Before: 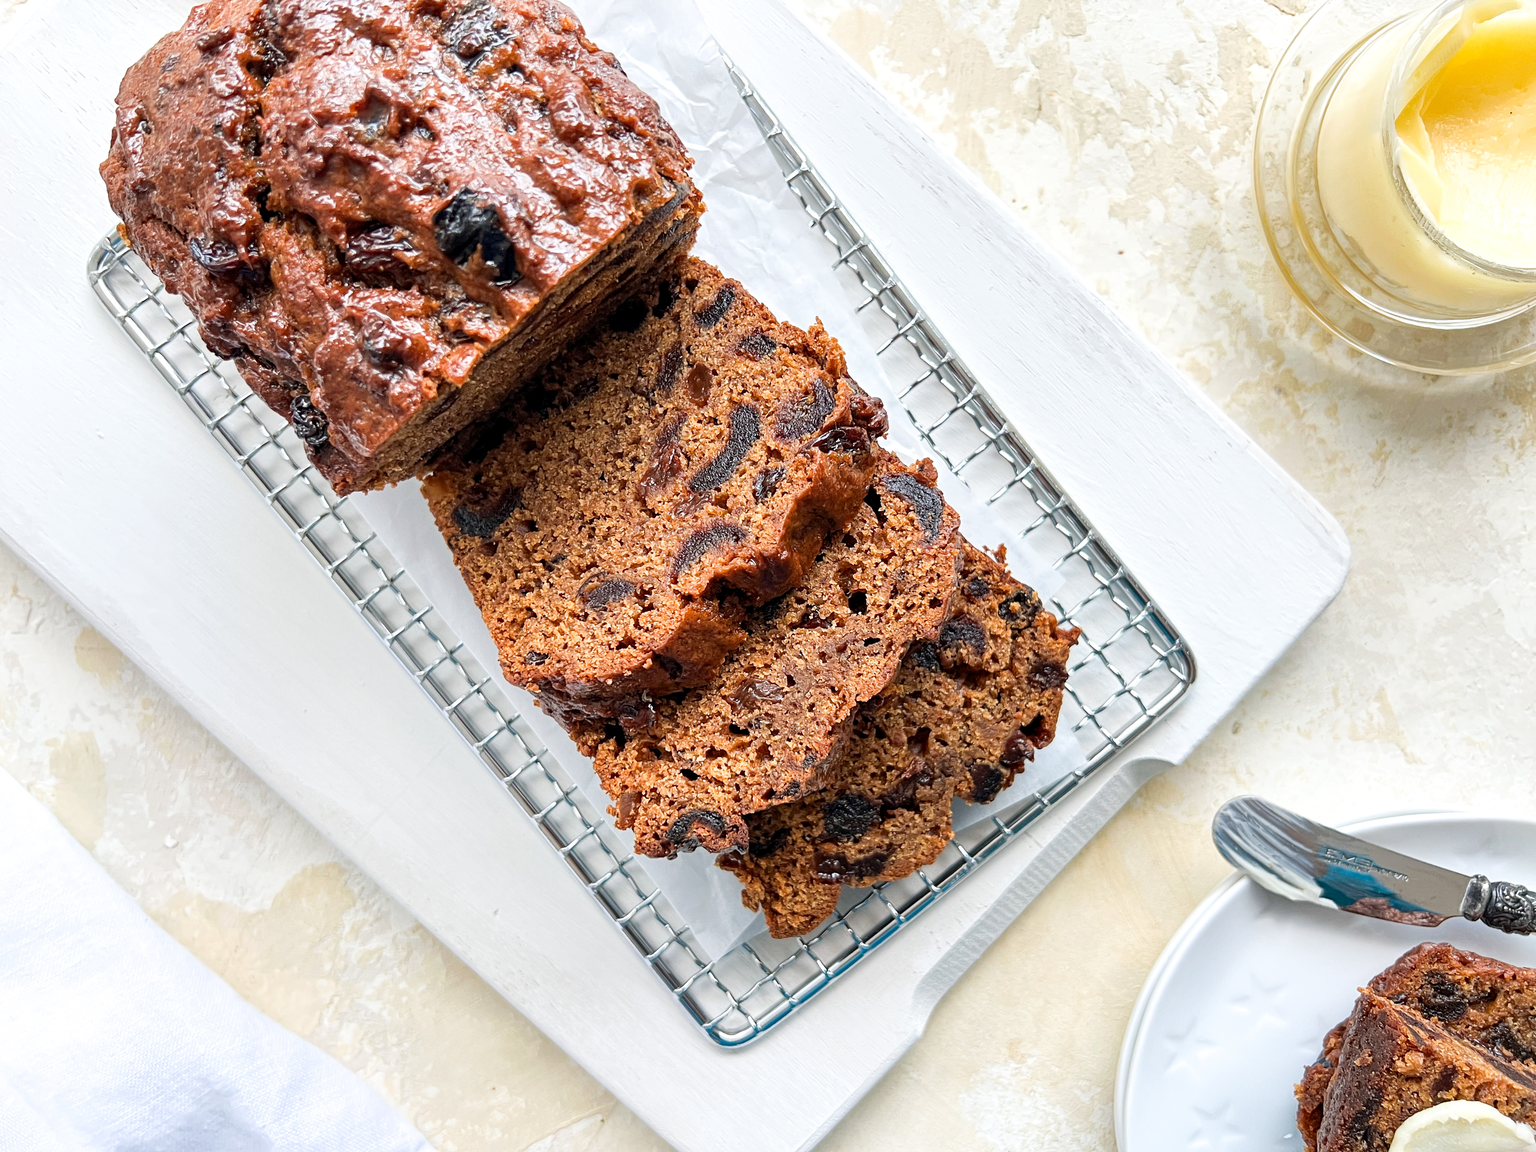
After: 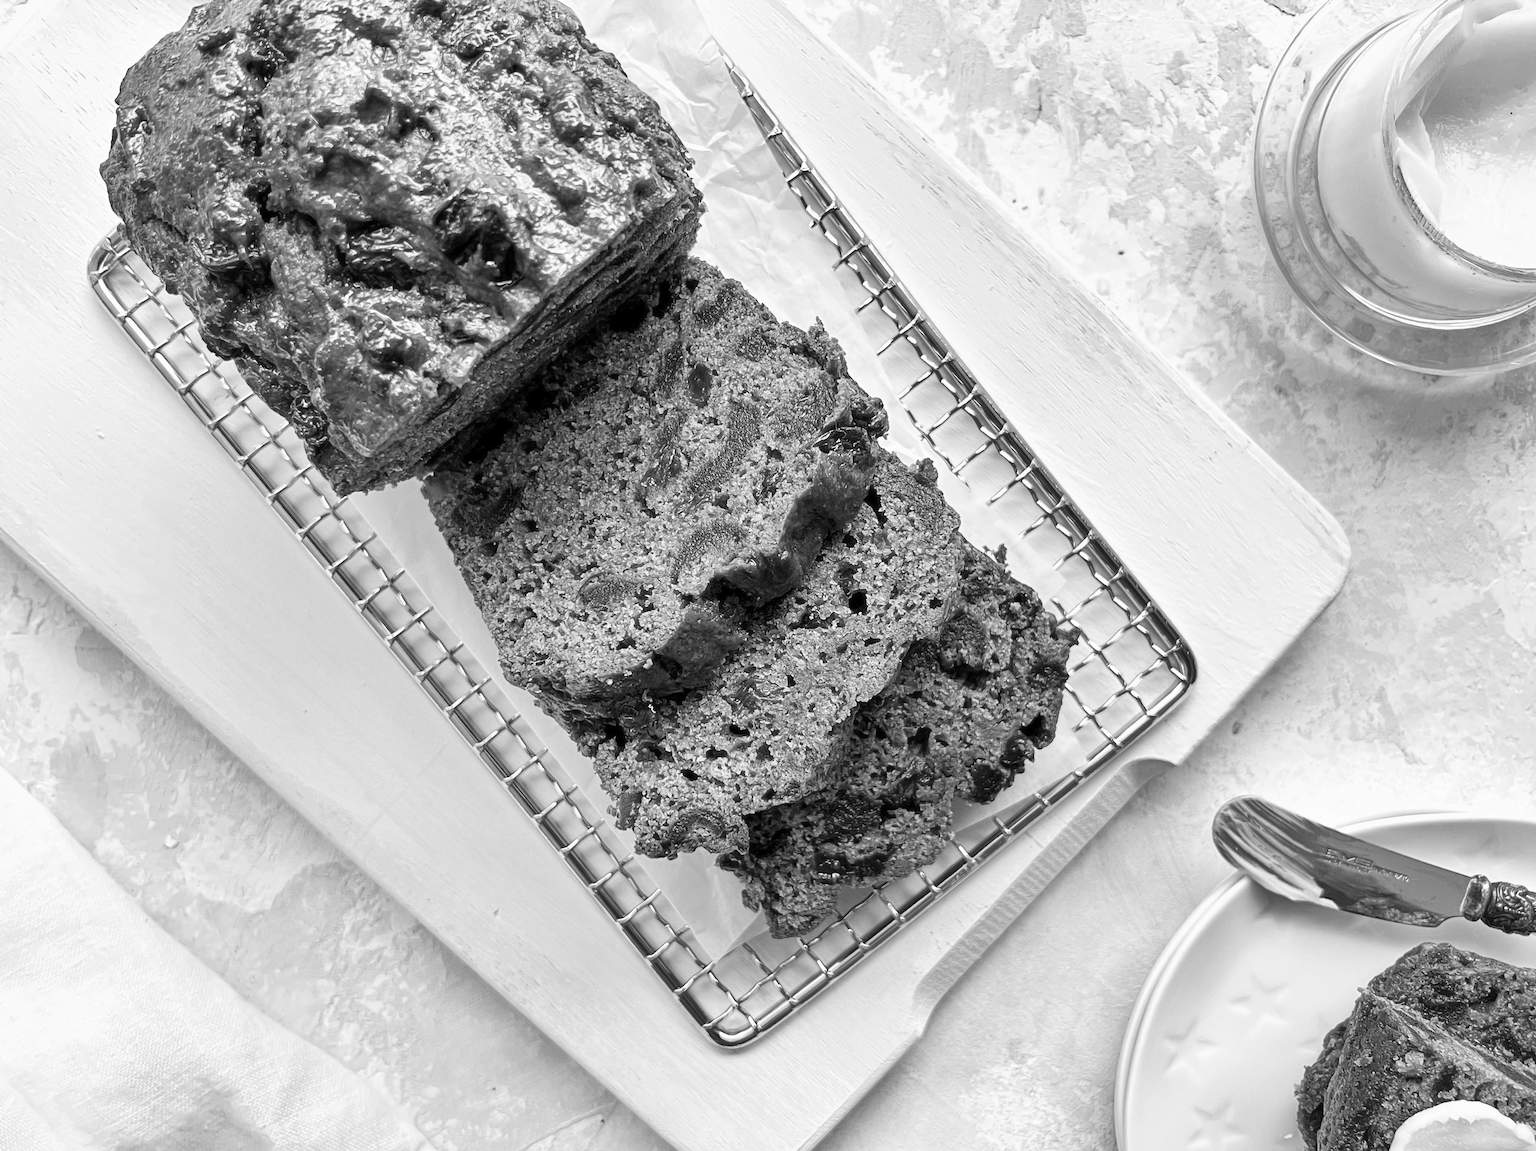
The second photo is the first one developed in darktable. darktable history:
shadows and highlights: soften with gaussian
haze removal: strength -0.09, distance 0.358, compatibility mode true, adaptive false
tone equalizer: on, module defaults
monochrome: on, module defaults
white balance: red 0.931, blue 1.11
